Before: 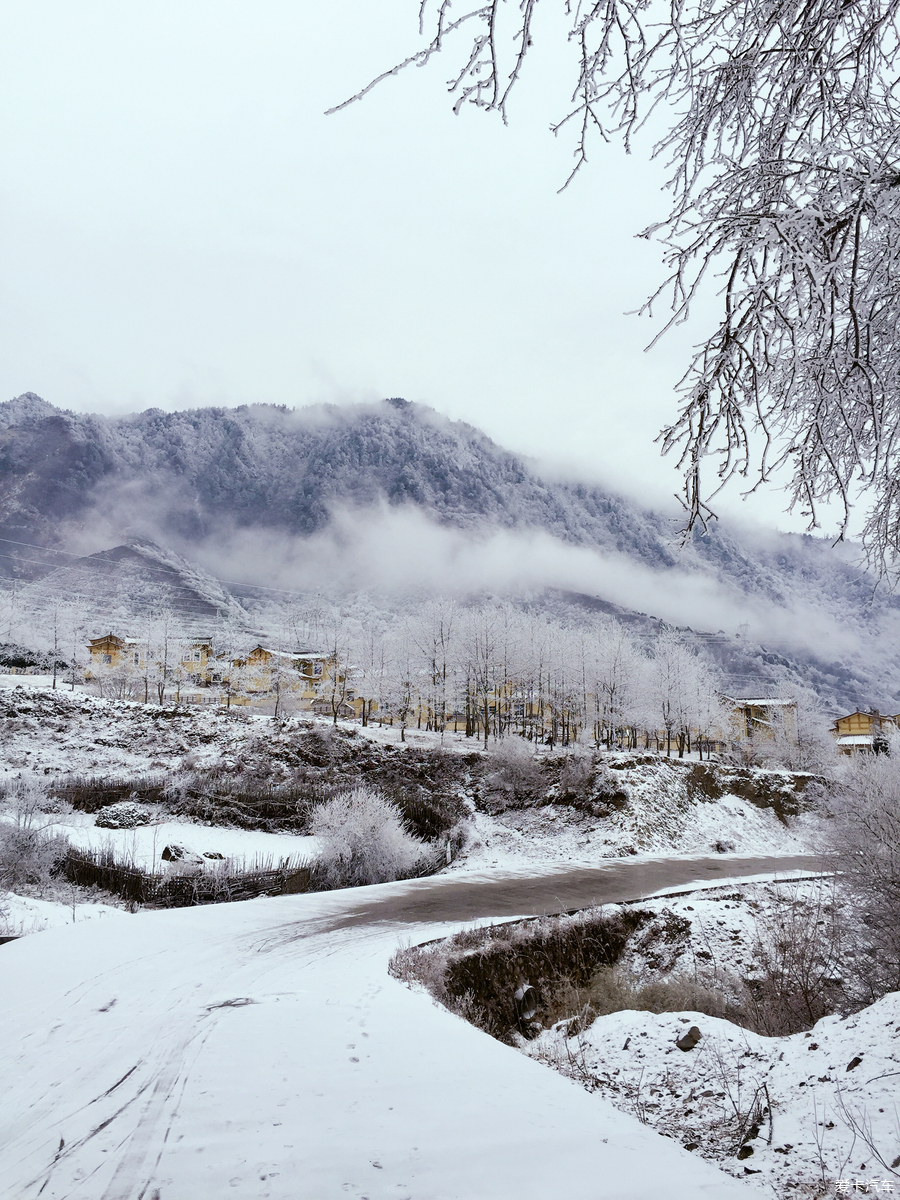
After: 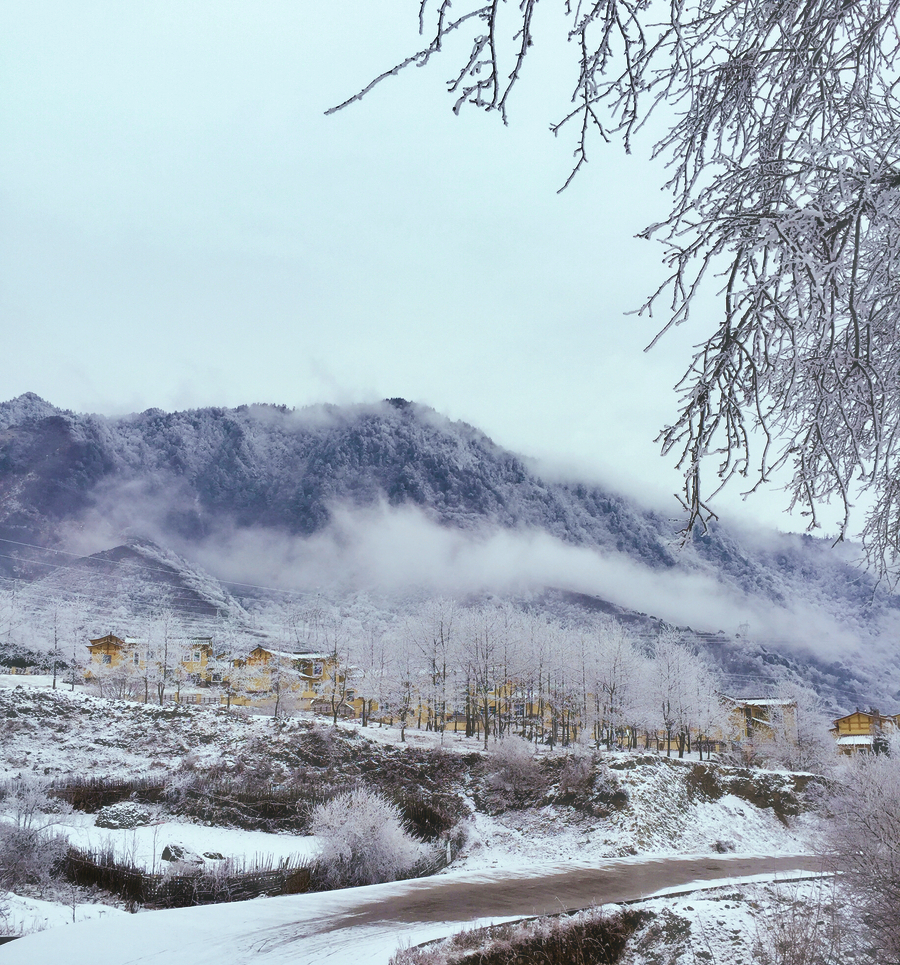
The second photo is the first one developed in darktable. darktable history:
crop: bottom 19.552%
haze removal: strength -0.105, compatibility mode true
shadows and highlights: shadows 59.81, soften with gaussian
velvia: strength 45.1%
